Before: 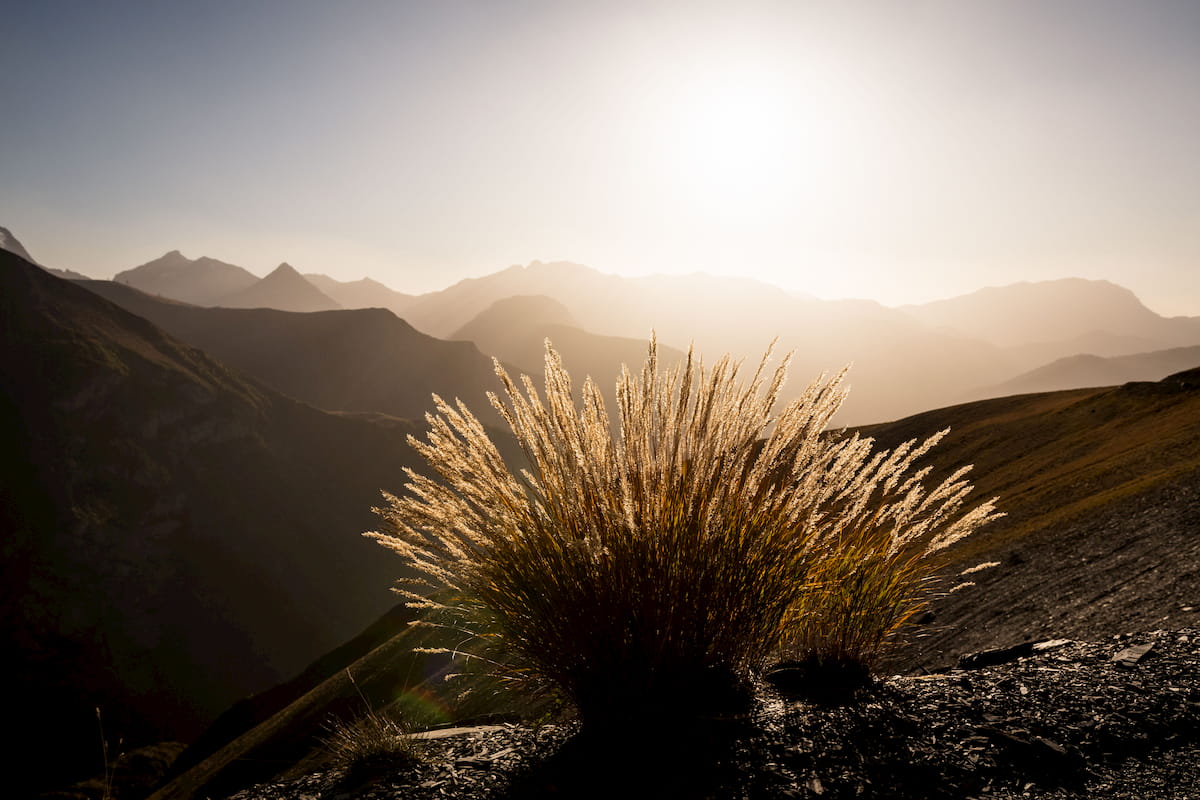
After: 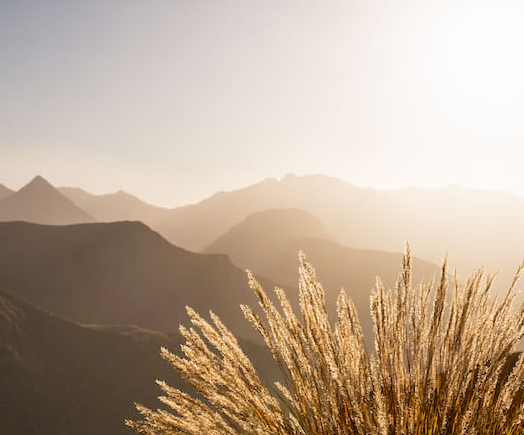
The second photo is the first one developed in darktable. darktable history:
tone equalizer: -7 EV 0.153 EV, -6 EV 0.614 EV, -5 EV 1.18 EV, -4 EV 1.32 EV, -3 EV 1.15 EV, -2 EV 0.6 EV, -1 EV 0.163 EV, smoothing diameter 24.95%, edges refinement/feathering 8.71, preserve details guided filter
crop: left 20.544%, top 10.886%, right 35.781%, bottom 34.653%
